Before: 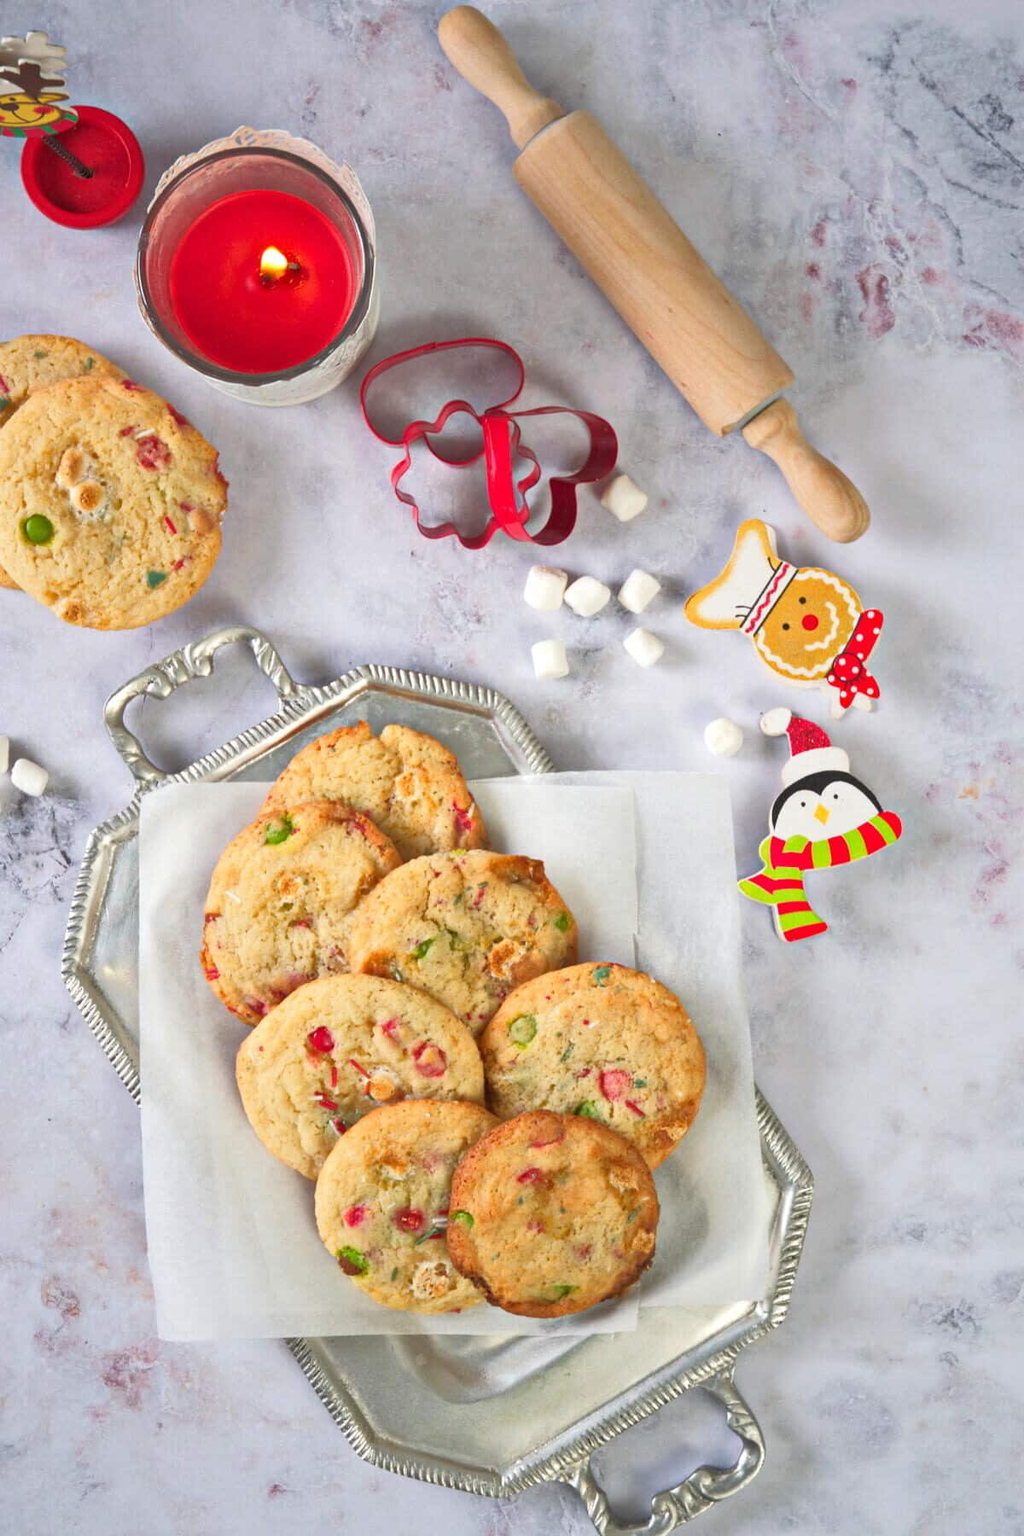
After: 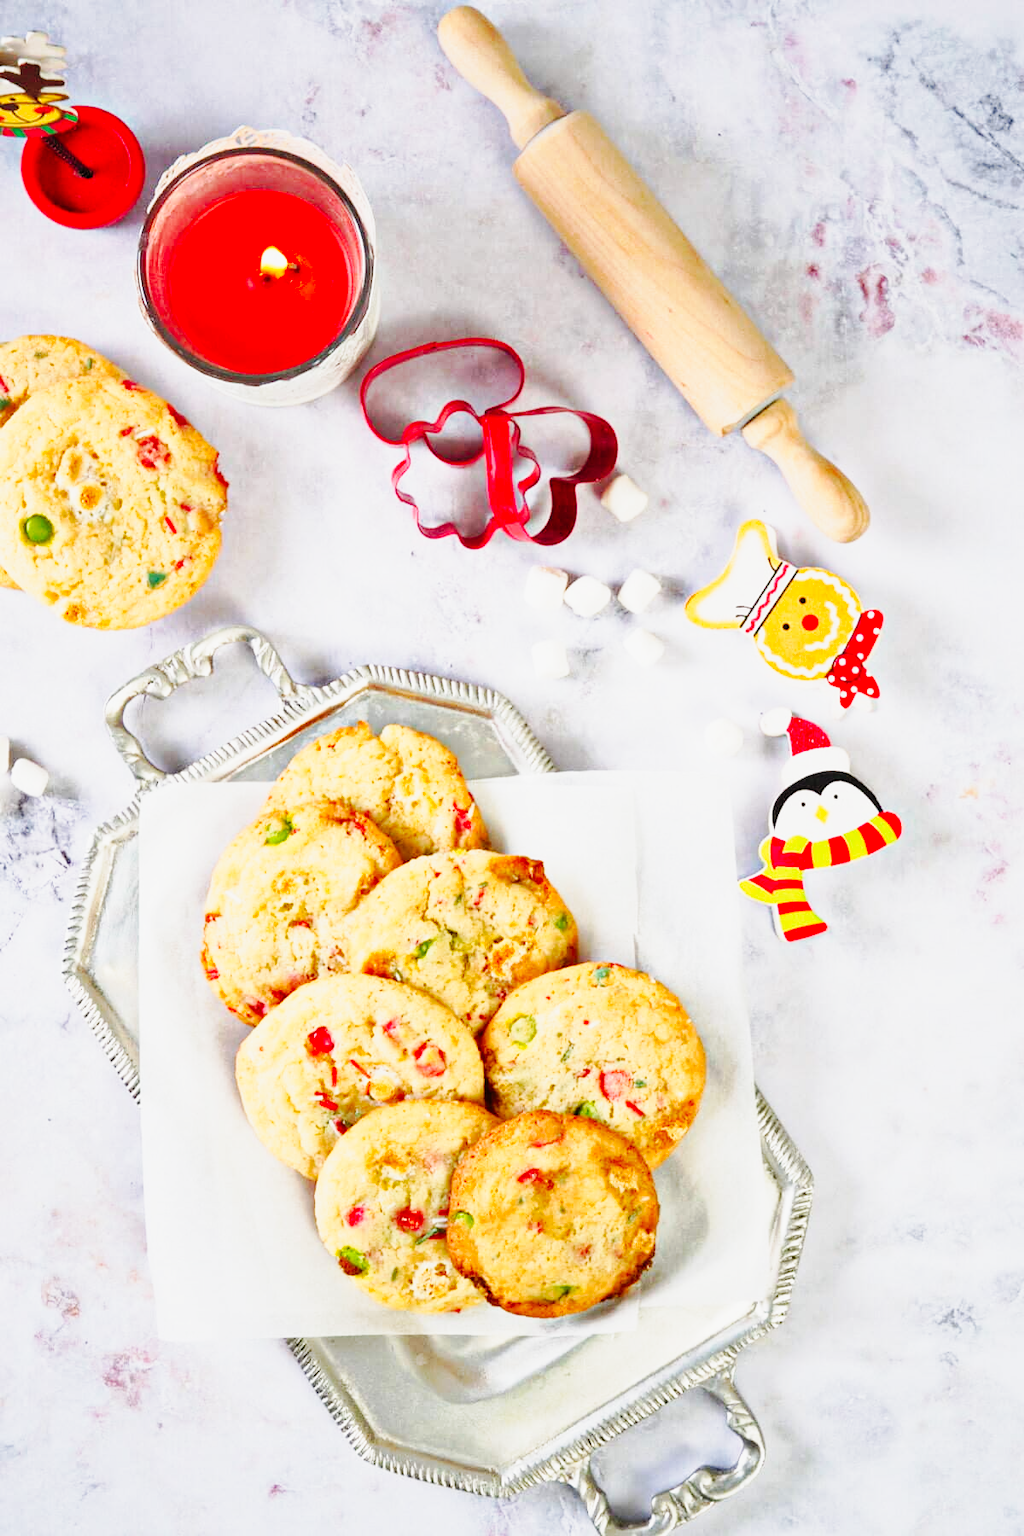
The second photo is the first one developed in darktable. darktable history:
tone curve: curves: ch0 [(0, 0) (0.035, 0.011) (0.133, 0.076) (0.285, 0.265) (0.491, 0.541) (0.617, 0.693) (0.704, 0.77) (0.794, 0.865) (0.895, 0.938) (1, 0.976)]; ch1 [(0, 0) (0.318, 0.278) (0.444, 0.427) (0.502, 0.497) (0.543, 0.547) (0.601, 0.641) (0.746, 0.764) (1, 1)]; ch2 [(0, 0) (0.316, 0.292) (0.381, 0.37) (0.423, 0.448) (0.476, 0.482) (0.502, 0.5) (0.543, 0.547) (0.587, 0.613) (0.642, 0.672) (0.704, 0.727) (0.865, 0.827) (1, 0.951)], preserve colors none
base curve: curves: ch0 [(0, 0) (0.036, 0.025) (0.121, 0.166) (0.206, 0.329) (0.605, 0.79) (1, 1)], preserve colors none
